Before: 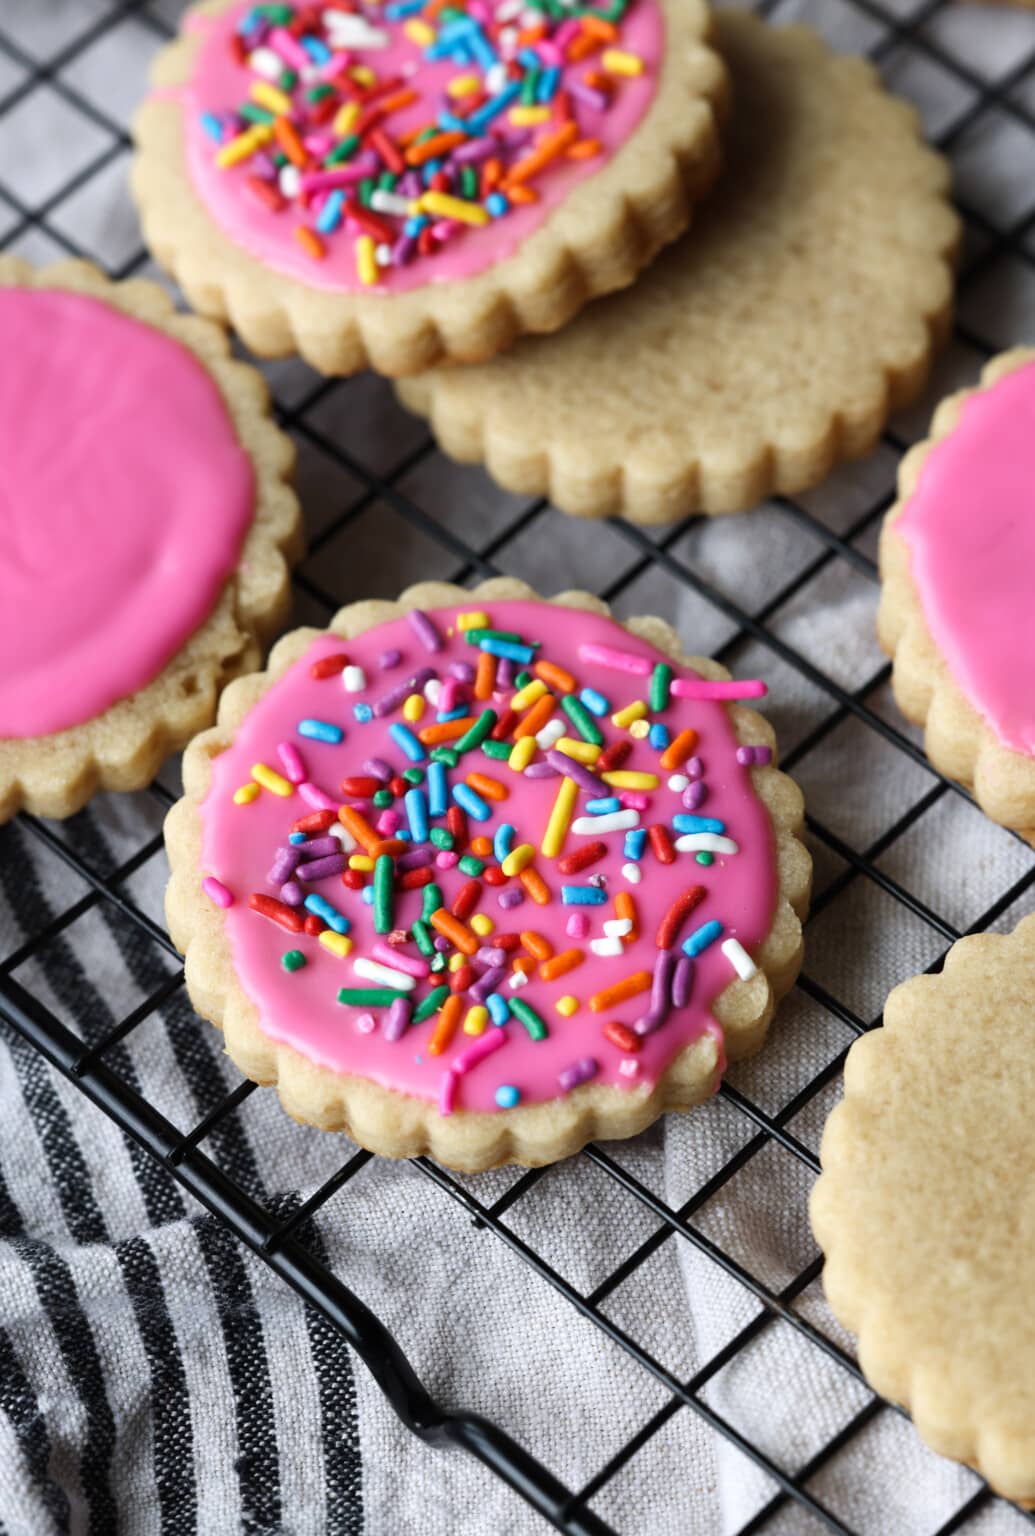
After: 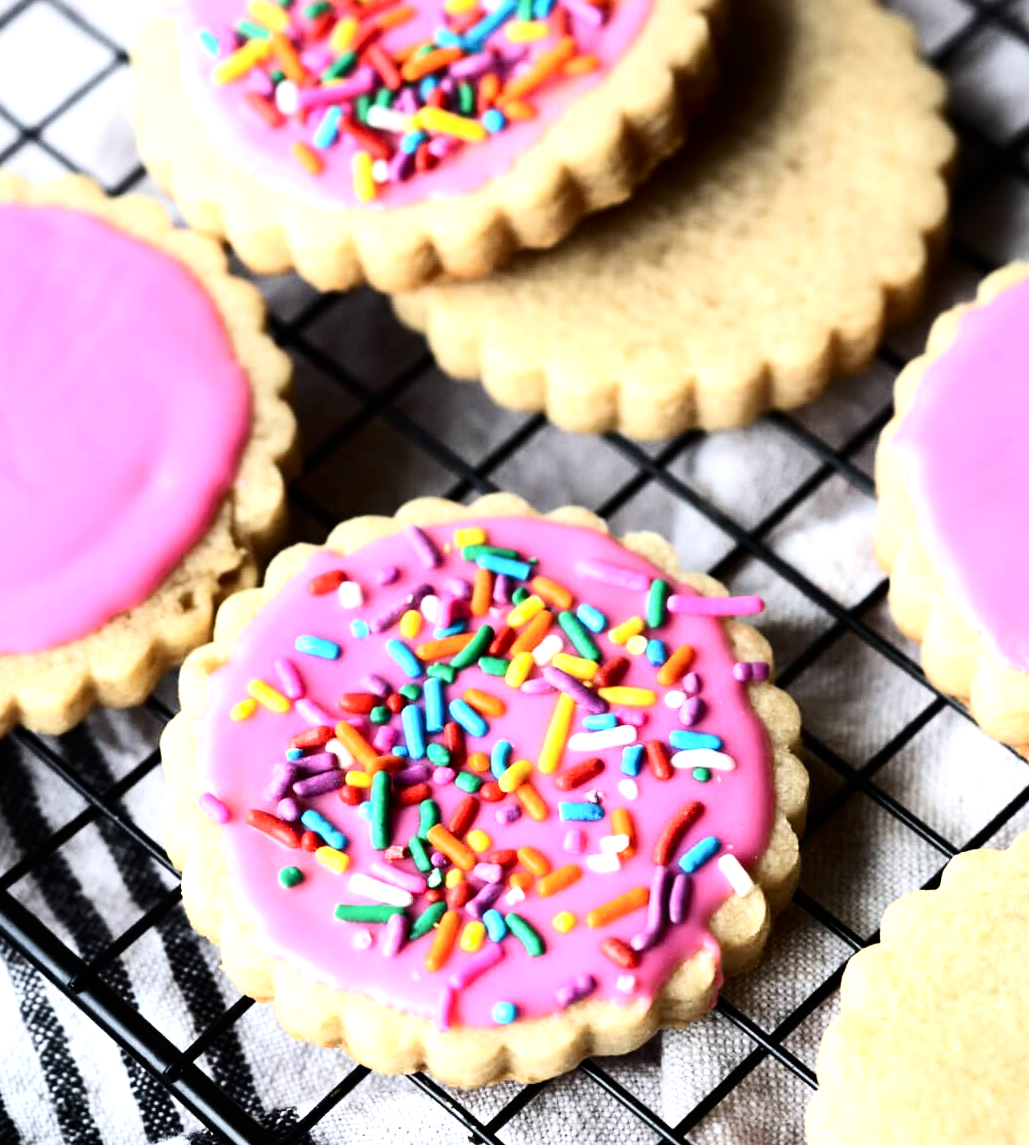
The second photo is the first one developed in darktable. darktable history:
tone equalizer: -8 EV -1.08 EV, -7 EV -1.03 EV, -6 EV -0.905 EV, -5 EV -0.547 EV, -3 EV 0.549 EV, -2 EV 0.878 EV, -1 EV 1 EV, +0 EV 1.08 EV
contrast brightness saturation: contrast 0.28
crop: left 0.301%, top 5.493%, bottom 19.915%
